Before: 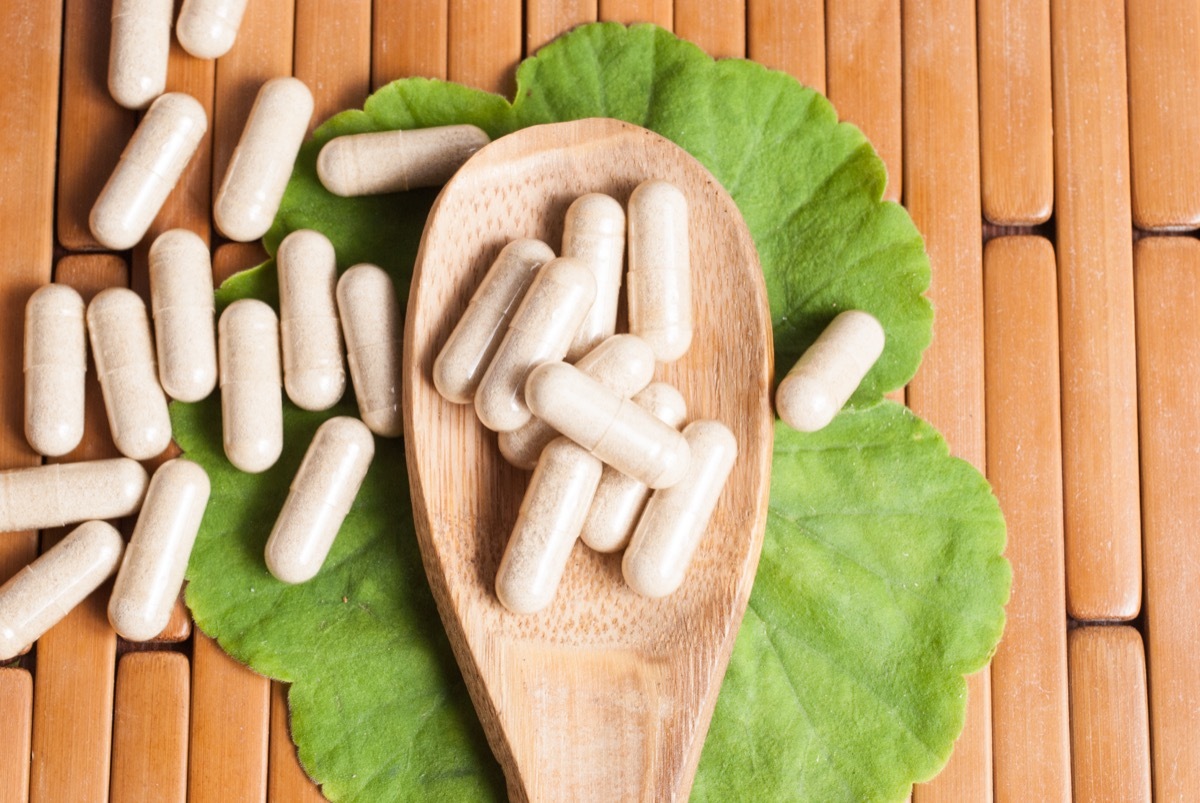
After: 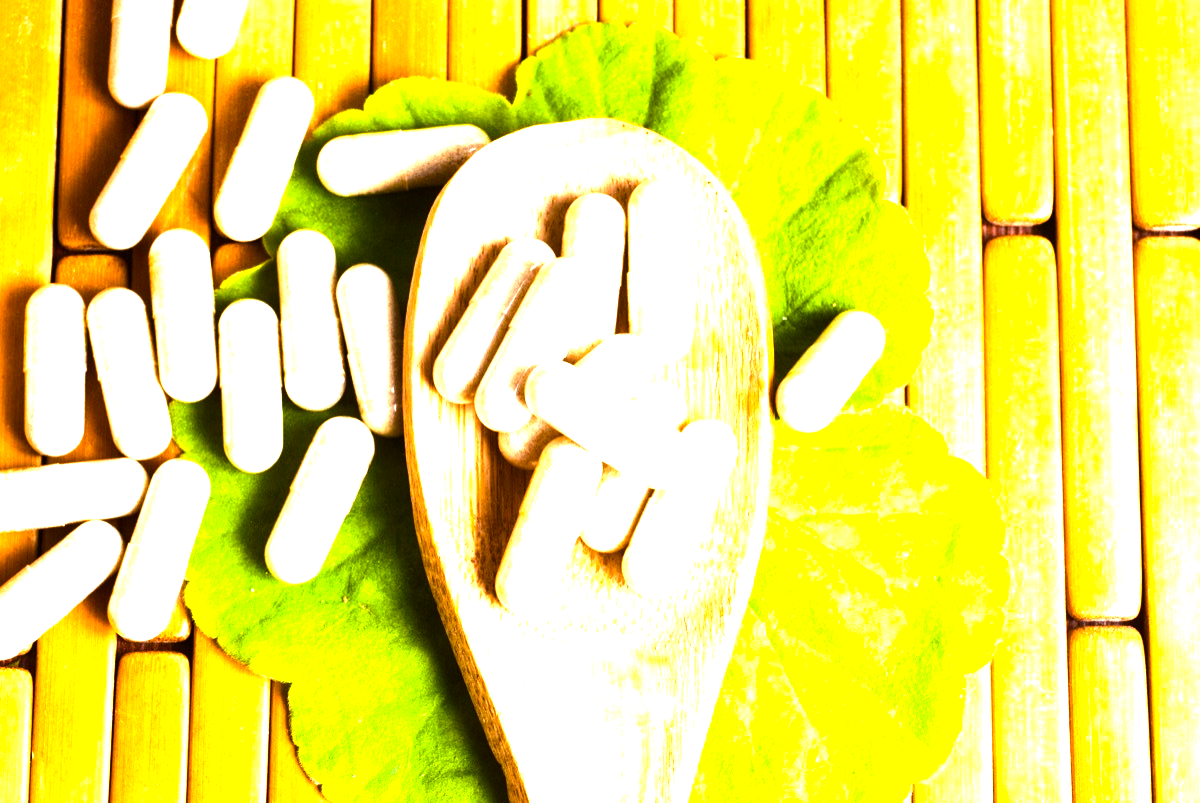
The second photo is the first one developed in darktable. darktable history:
color balance rgb: linear chroma grading › global chroma 9%, perceptual saturation grading › global saturation 36%, perceptual saturation grading › shadows 35%, perceptual brilliance grading › global brilliance 15%, perceptual brilliance grading › shadows -35%, global vibrance 15%
exposure: black level correction 0, exposure 0.9 EV, compensate highlight preservation false
tone equalizer: -8 EV -0.75 EV, -7 EV -0.7 EV, -6 EV -0.6 EV, -5 EV -0.4 EV, -3 EV 0.4 EV, -2 EV 0.6 EV, -1 EV 0.7 EV, +0 EV 0.75 EV, edges refinement/feathering 500, mask exposure compensation -1.57 EV, preserve details no
